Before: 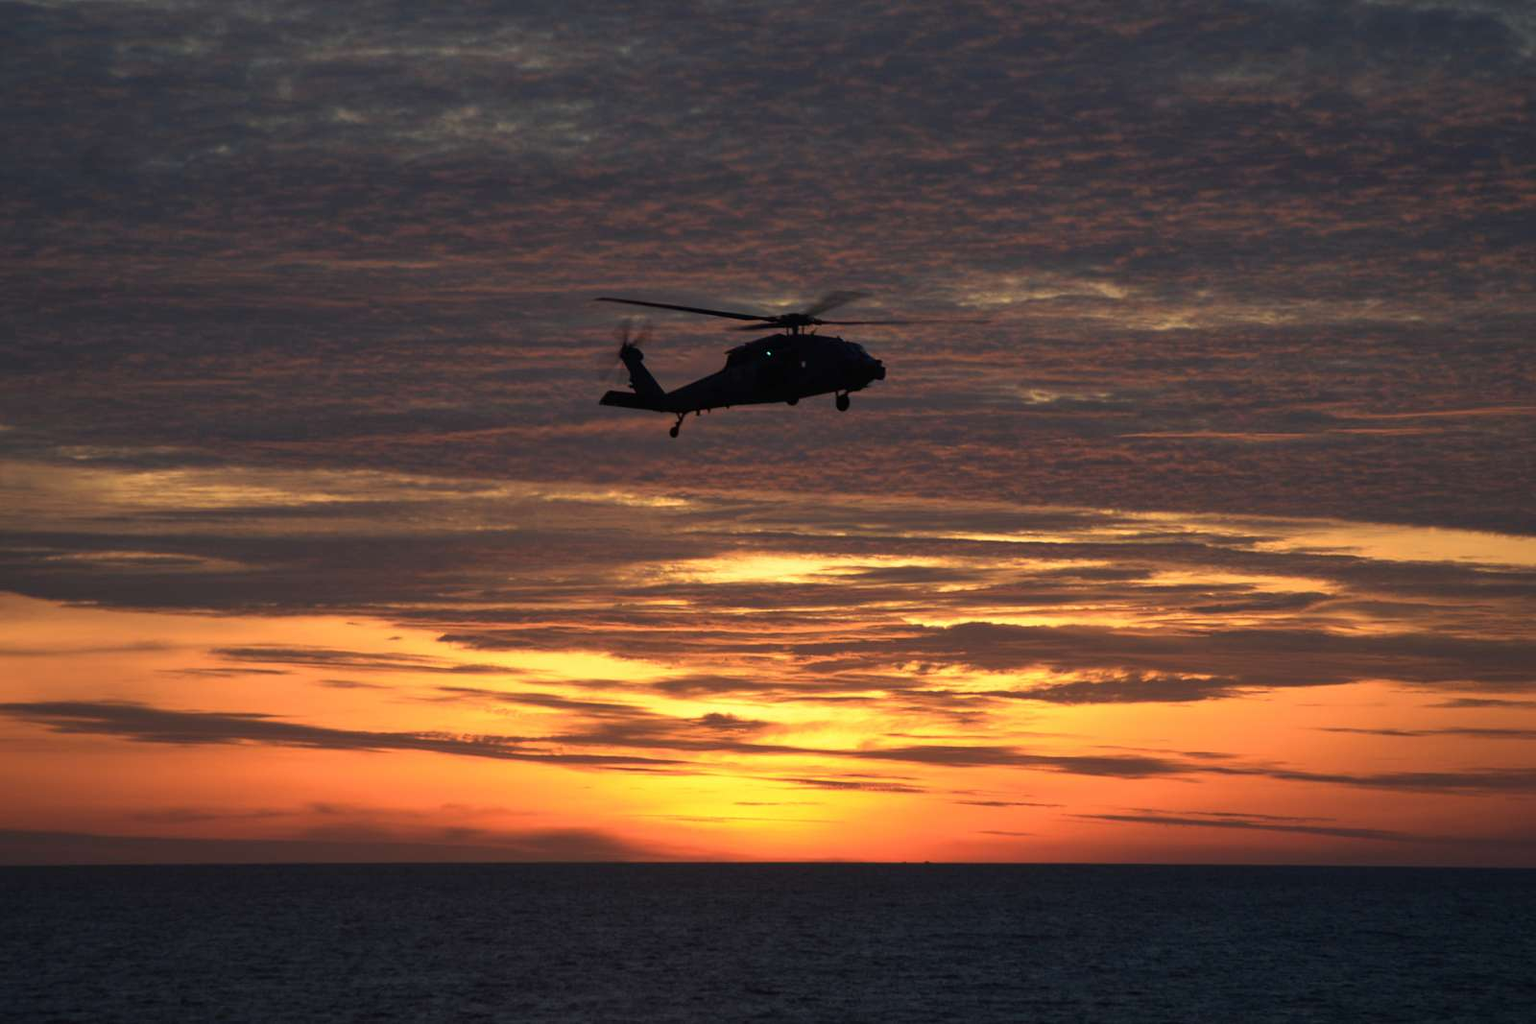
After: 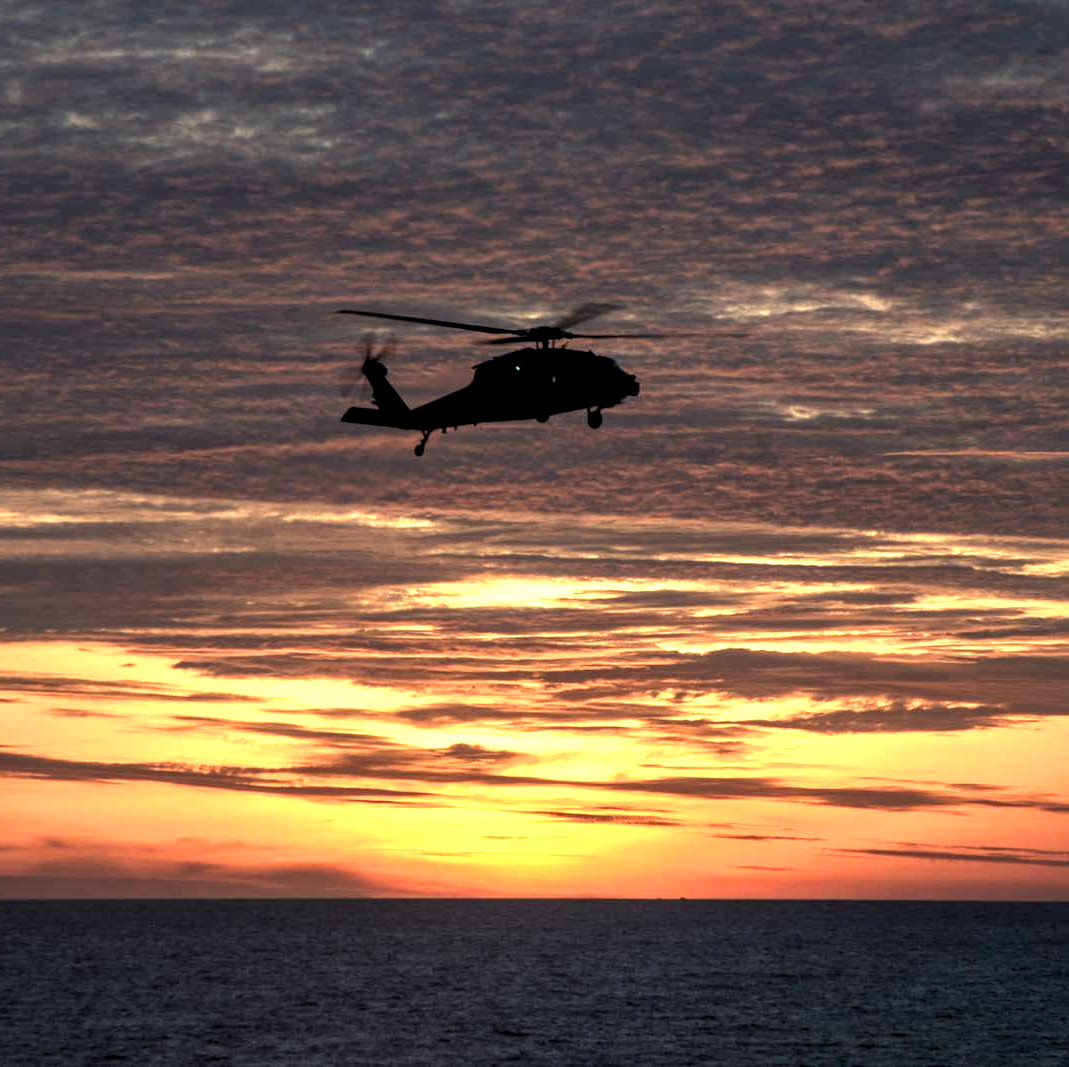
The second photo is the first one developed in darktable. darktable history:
exposure: black level correction 0, exposure 0.5 EV, compensate highlight preservation false
crop and rotate: left 17.732%, right 15.423%
local contrast: highlights 65%, shadows 54%, detail 169%, midtone range 0.514
